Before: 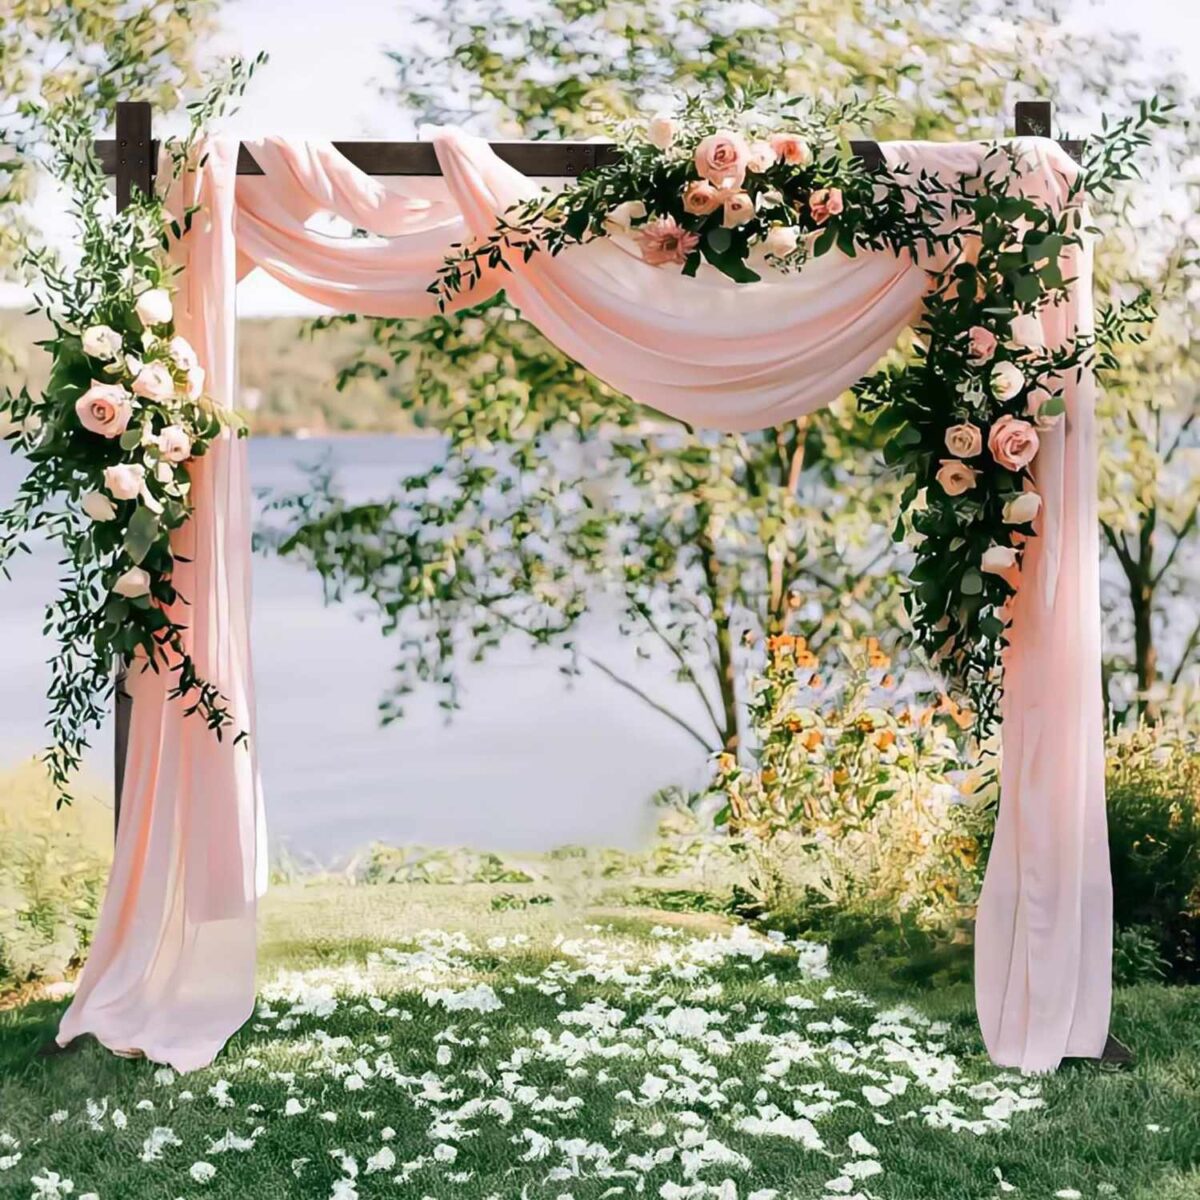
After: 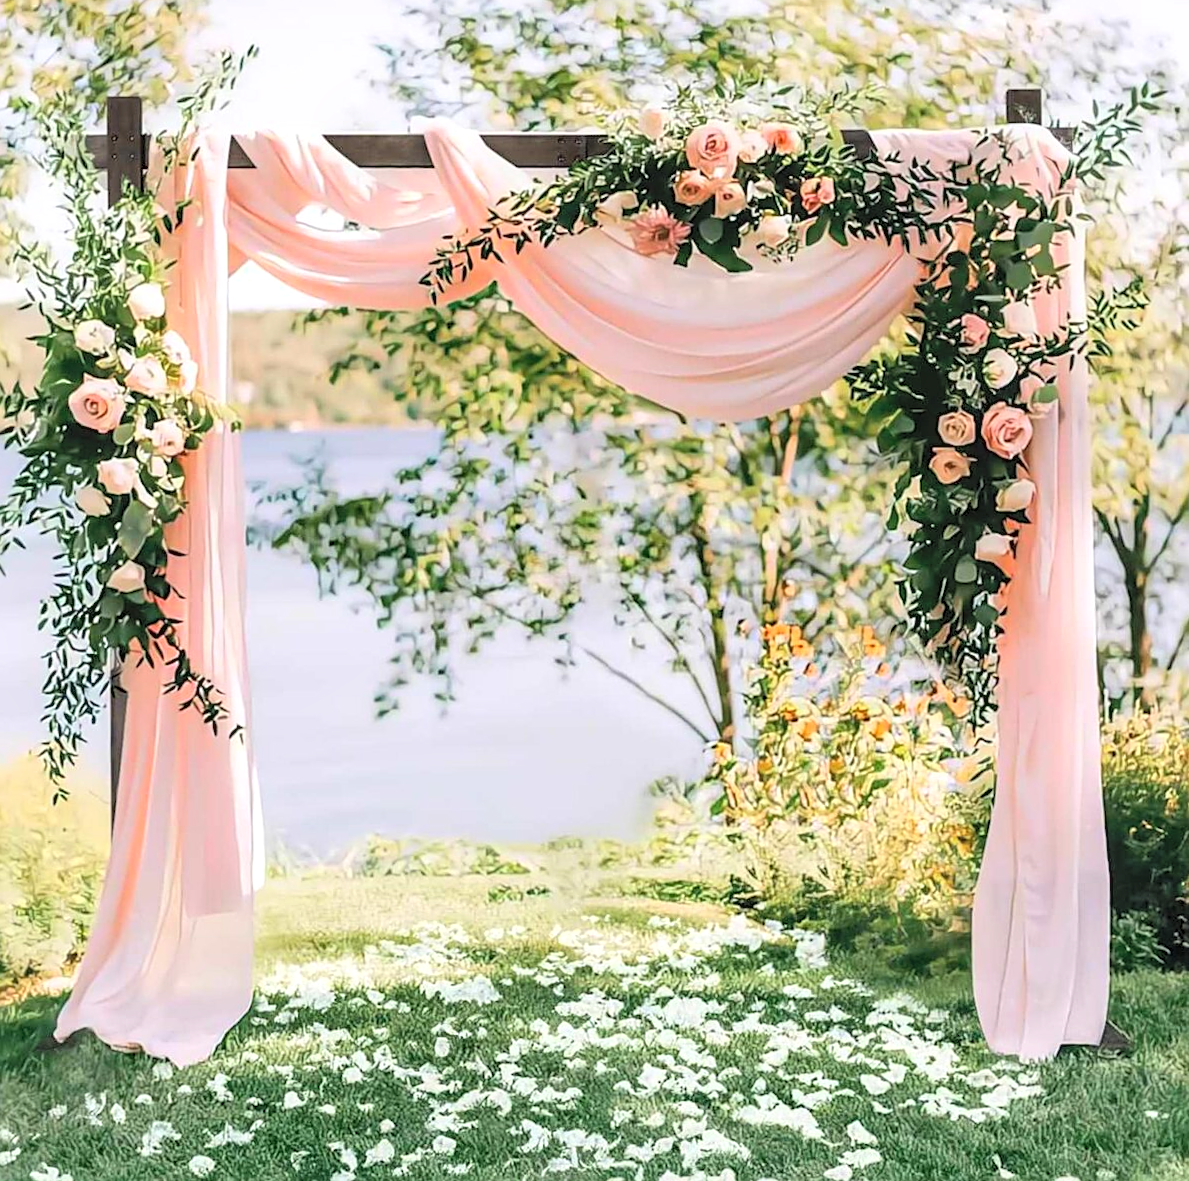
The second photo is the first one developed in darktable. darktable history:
rotate and perspective: rotation -0.45°, automatic cropping original format, crop left 0.008, crop right 0.992, crop top 0.012, crop bottom 0.988
local contrast: on, module defaults
sharpen: on, module defaults
contrast brightness saturation: contrast 0.1, brightness 0.3, saturation 0.14
